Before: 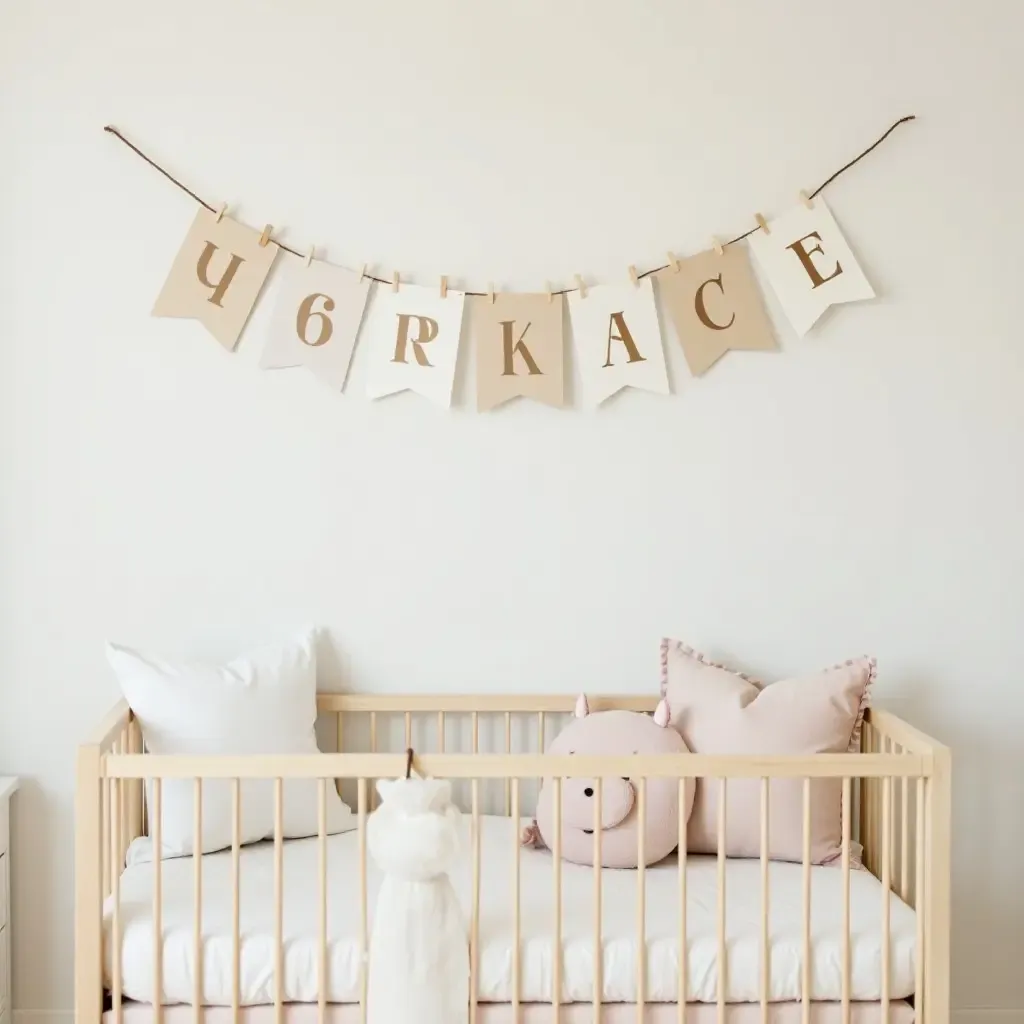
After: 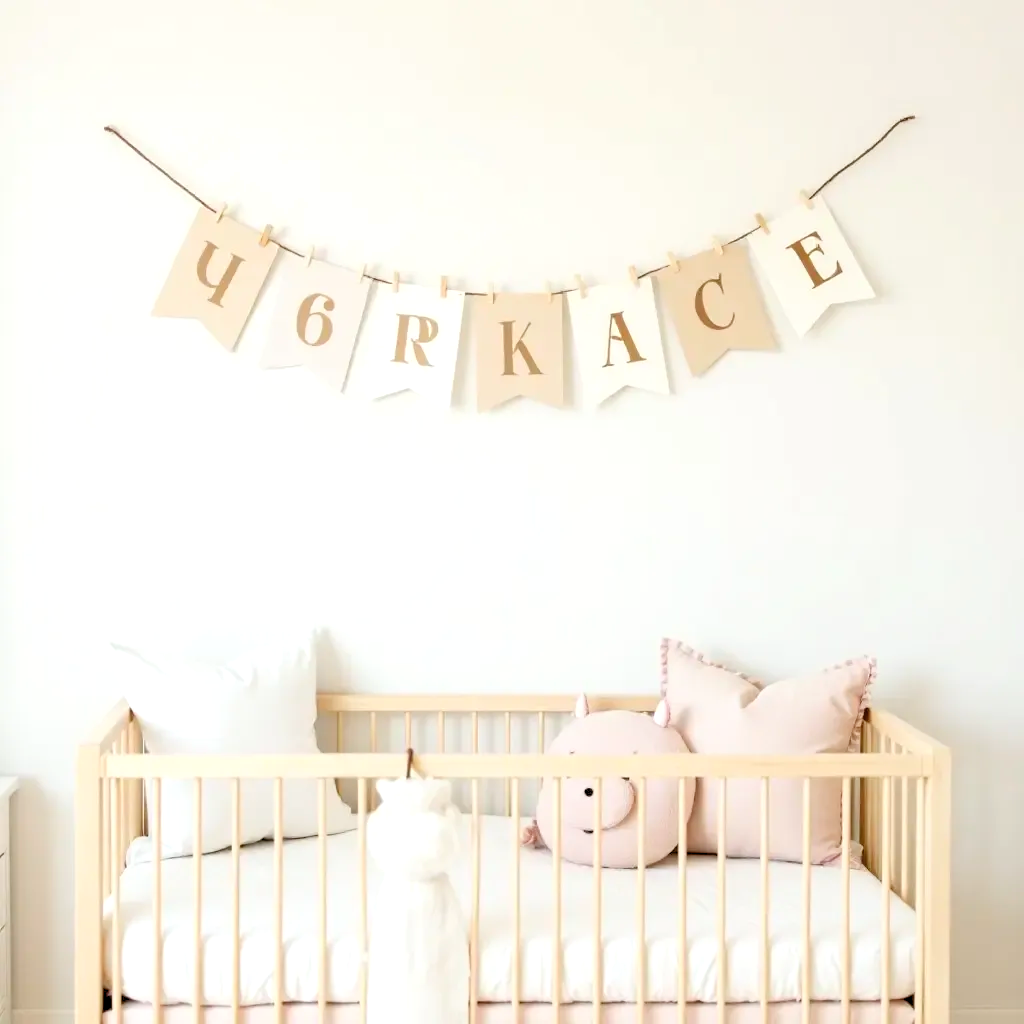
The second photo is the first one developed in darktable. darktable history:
color correction: highlights a* -0.226, highlights b* -0.084
levels: levels [0.044, 0.416, 0.908]
